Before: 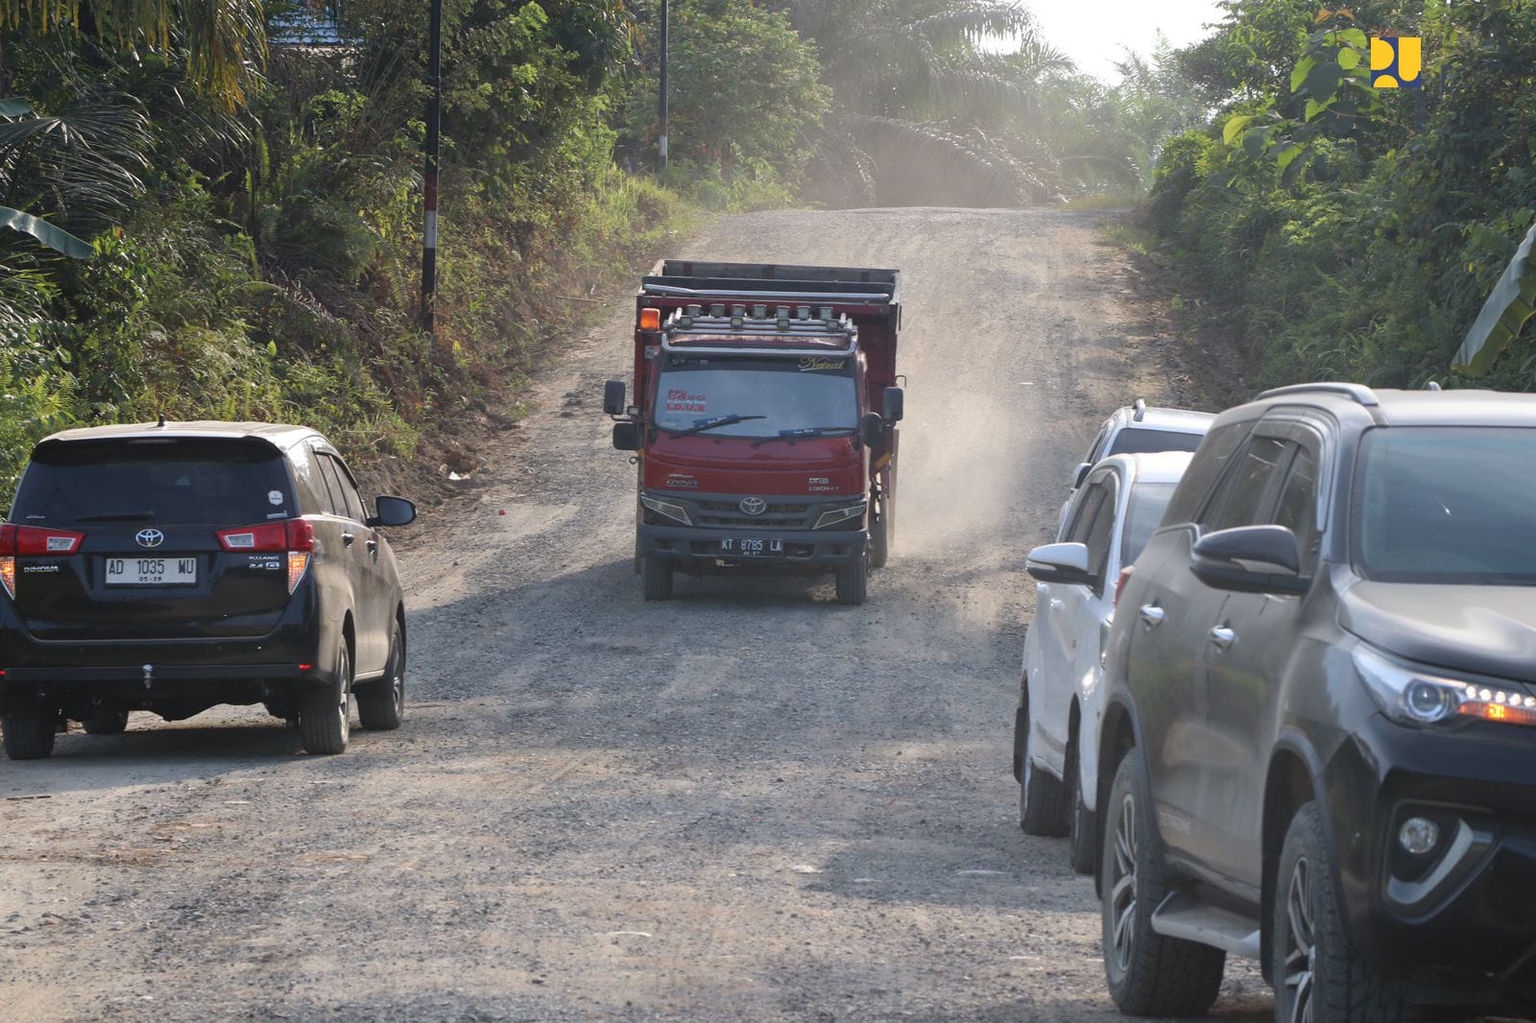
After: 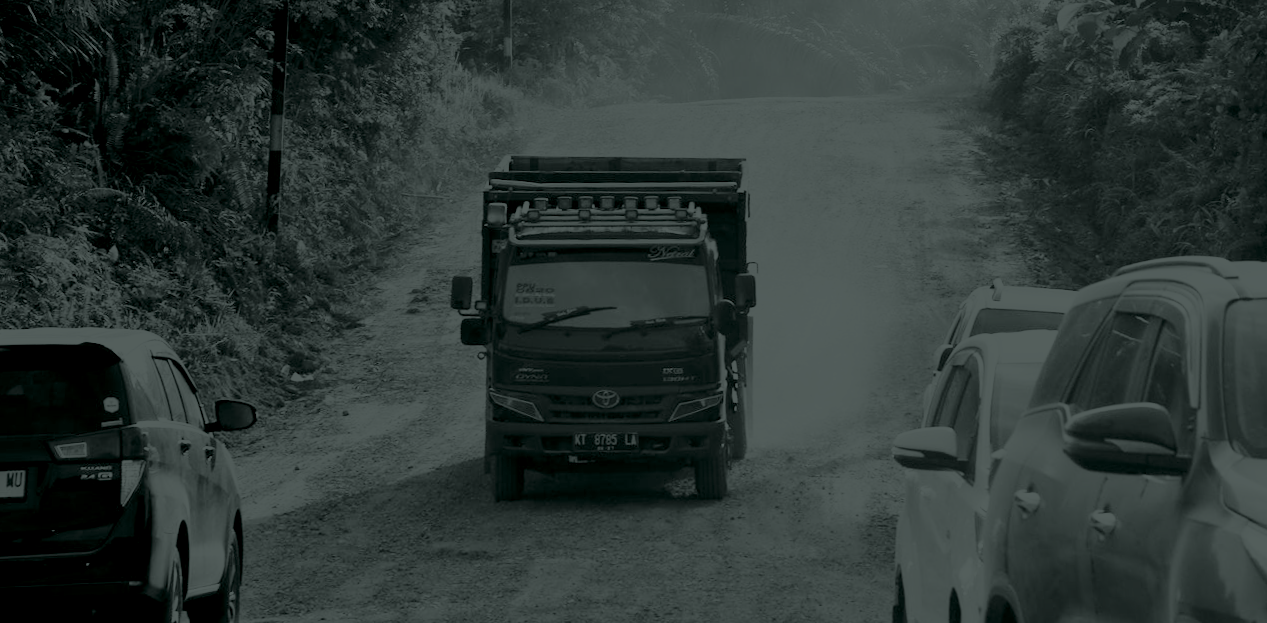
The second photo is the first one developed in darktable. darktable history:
exposure: exposure 0.014 EV, compensate highlight preservation false
rotate and perspective: rotation -1.68°, lens shift (vertical) -0.146, crop left 0.049, crop right 0.912, crop top 0.032, crop bottom 0.96
crop and rotate: left 9.345%, top 7.22%, right 4.982%, bottom 32.331%
color balance rgb: shadows lift › chroma 7.23%, shadows lift › hue 246.48°, highlights gain › chroma 5.38%, highlights gain › hue 196.93°, white fulcrum 1 EV
colorize: hue 90°, saturation 19%, lightness 1.59%, version 1
base curve: curves: ch0 [(0, 0) (0.007, 0.004) (0.027, 0.03) (0.046, 0.07) (0.207, 0.54) (0.442, 0.872) (0.673, 0.972) (1, 1)], preserve colors none
